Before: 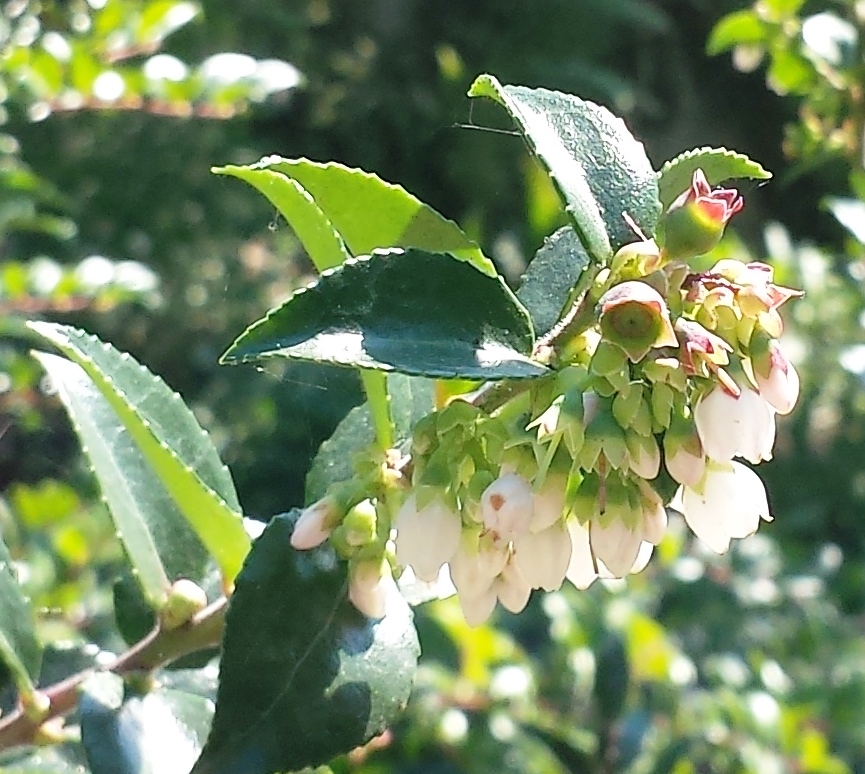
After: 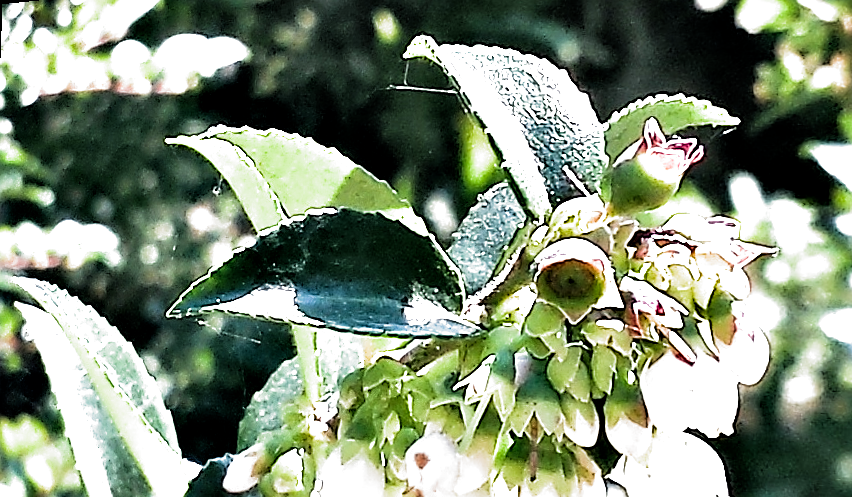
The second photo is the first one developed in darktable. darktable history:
rotate and perspective: rotation 1.69°, lens shift (vertical) -0.023, lens shift (horizontal) -0.291, crop left 0.025, crop right 0.988, crop top 0.092, crop bottom 0.842
filmic rgb: black relative exposure -8.2 EV, white relative exposure 2.2 EV, threshold 3 EV, hardness 7.11, latitude 75%, contrast 1.325, highlights saturation mix -2%, shadows ↔ highlights balance 30%, preserve chrominance RGB euclidean norm, color science v5 (2021), contrast in shadows safe, contrast in highlights safe, enable highlight reconstruction true
local contrast: mode bilateral grid, contrast 100, coarseness 100, detail 108%, midtone range 0.2
crop: bottom 24.988%
sharpen: on, module defaults
contrast equalizer: octaves 7, y [[0.627 ×6], [0.563 ×6], [0 ×6], [0 ×6], [0 ×6]]
exposure: black level correction -0.002, exposure 0.54 EV, compensate highlight preservation false
white balance: red 0.983, blue 1.036
